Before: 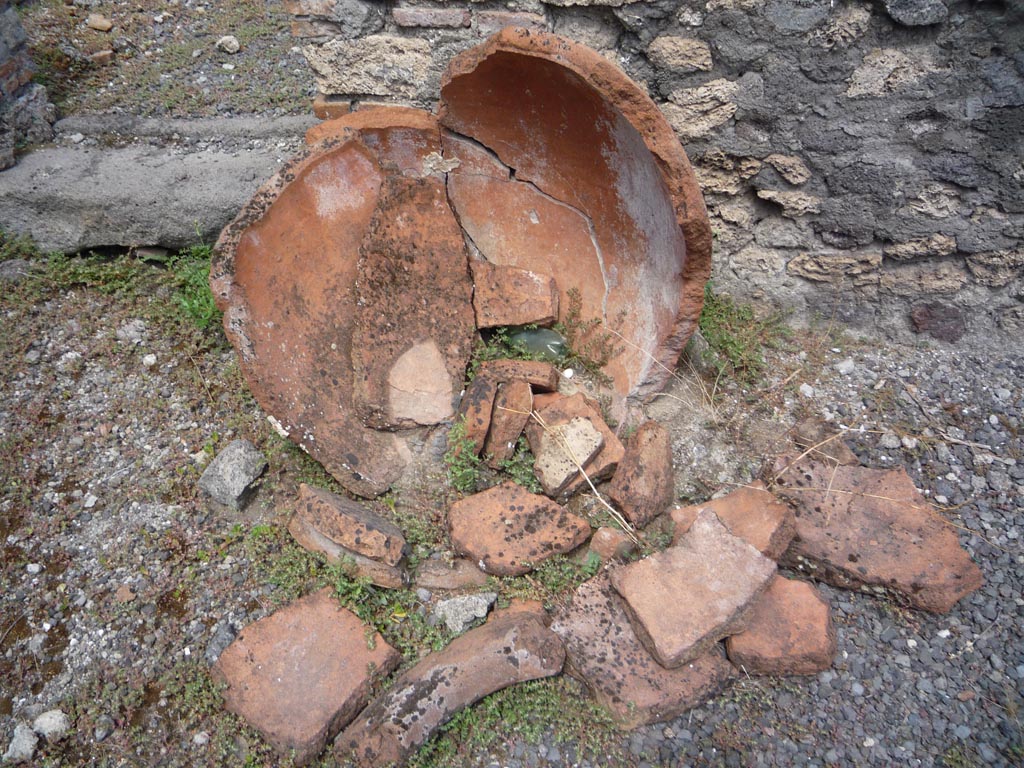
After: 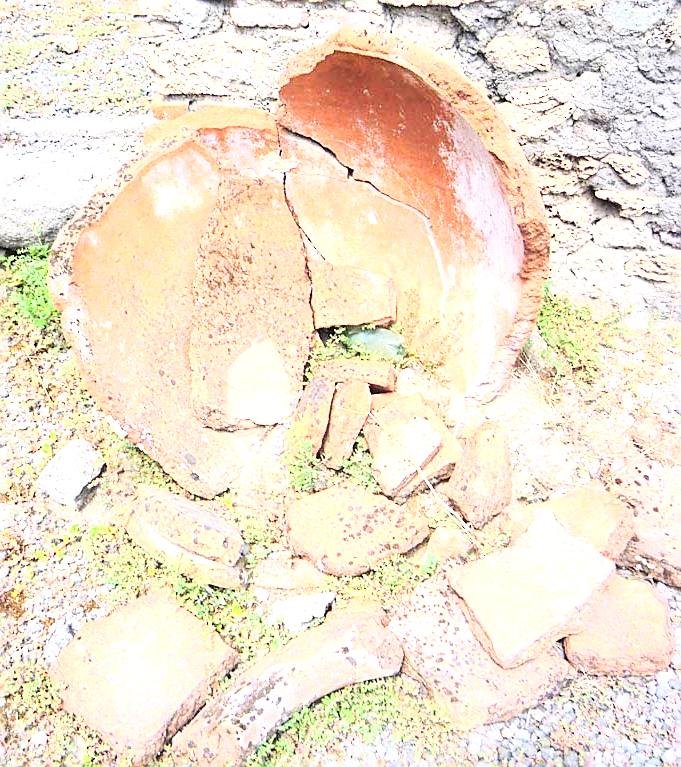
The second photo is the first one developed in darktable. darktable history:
crop and rotate: left 15.845%, right 17.617%
base curve: curves: ch0 [(0, 0) (0.028, 0.03) (0.121, 0.232) (0.46, 0.748) (0.859, 0.968) (1, 1)]
sharpen: on, module defaults
exposure: exposure 2.02 EV, compensate highlight preservation false
